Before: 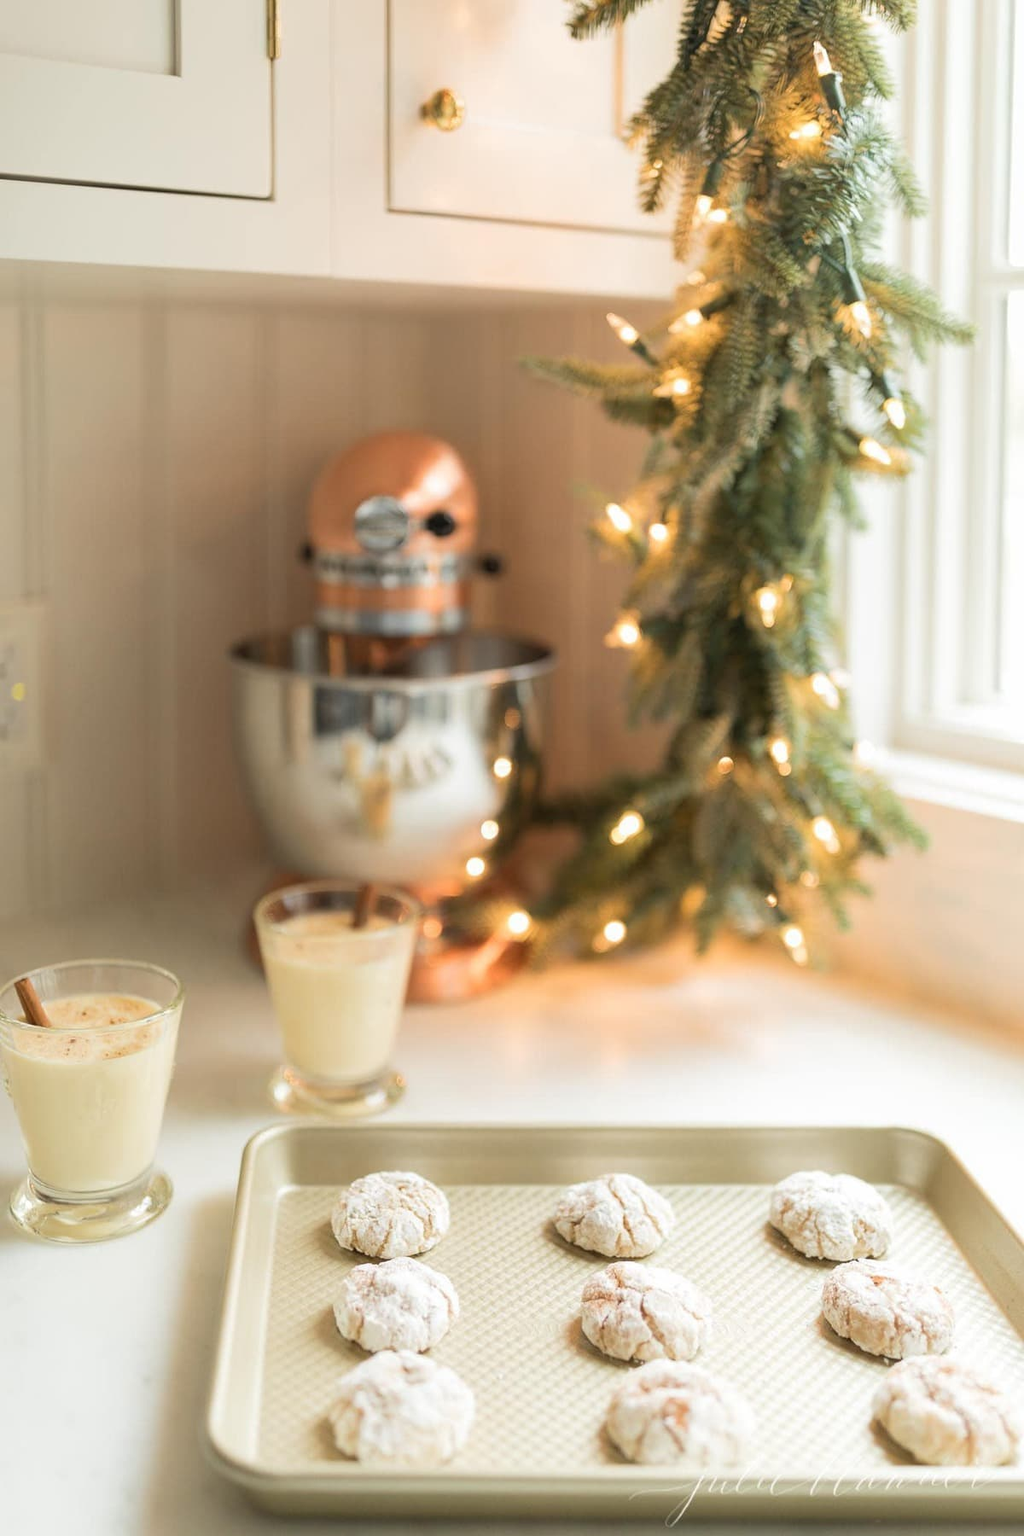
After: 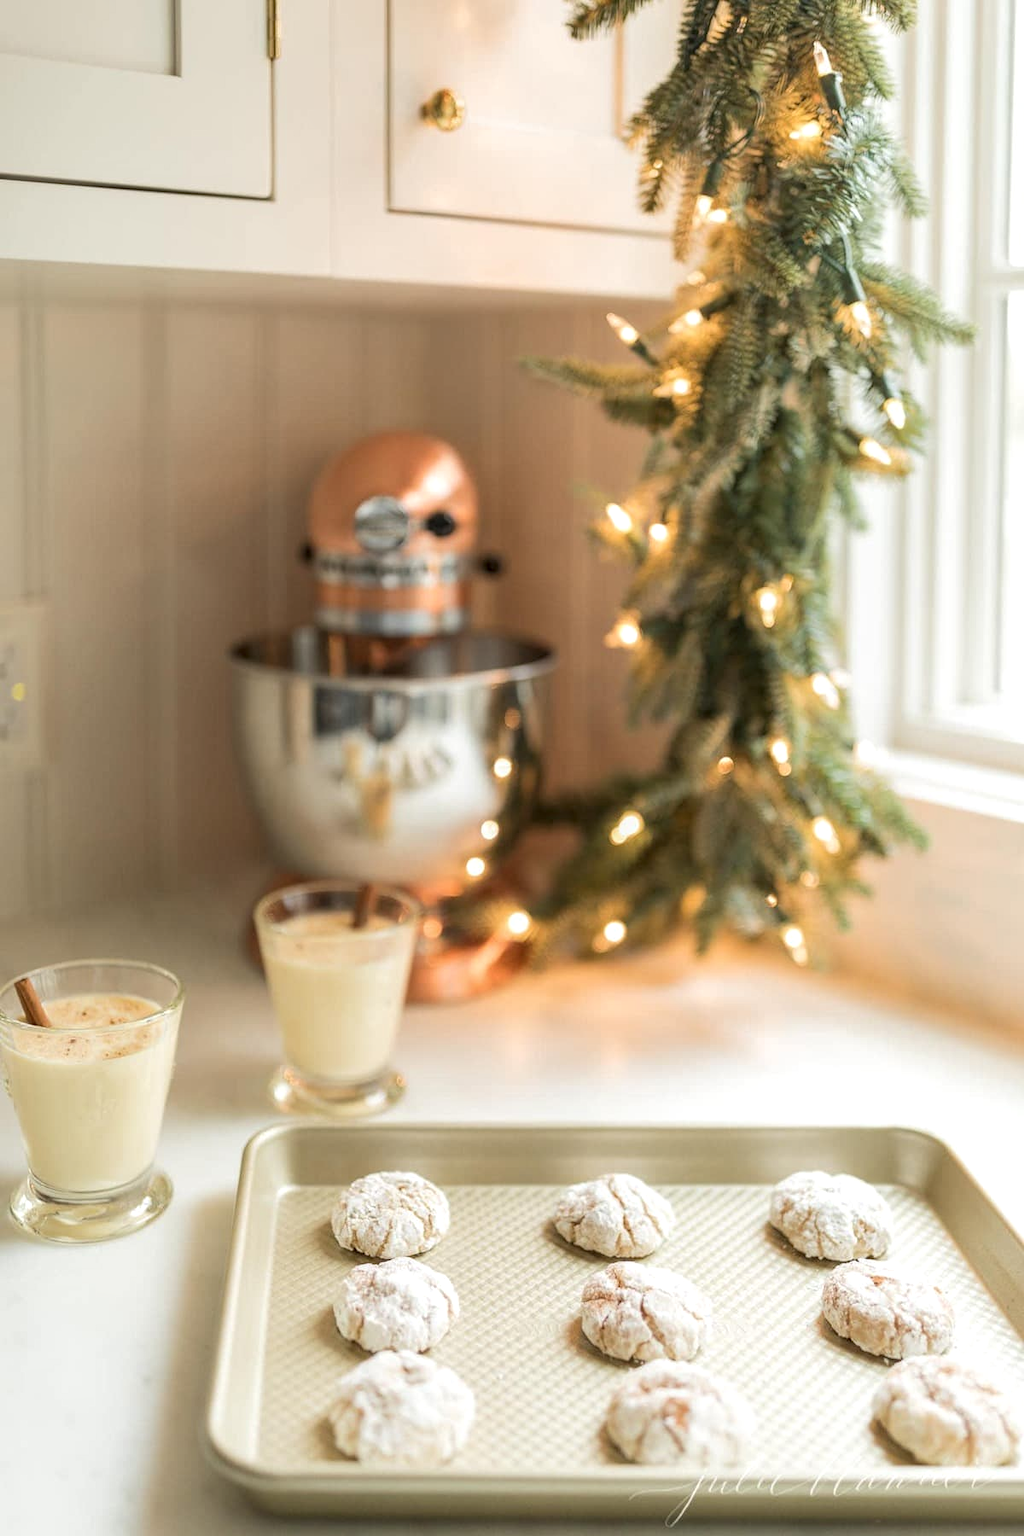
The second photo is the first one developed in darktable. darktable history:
tone equalizer: edges refinement/feathering 500, mask exposure compensation -1.57 EV, preserve details no
local contrast: on, module defaults
exposure: compensate exposure bias true, compensate highlight preservation false
